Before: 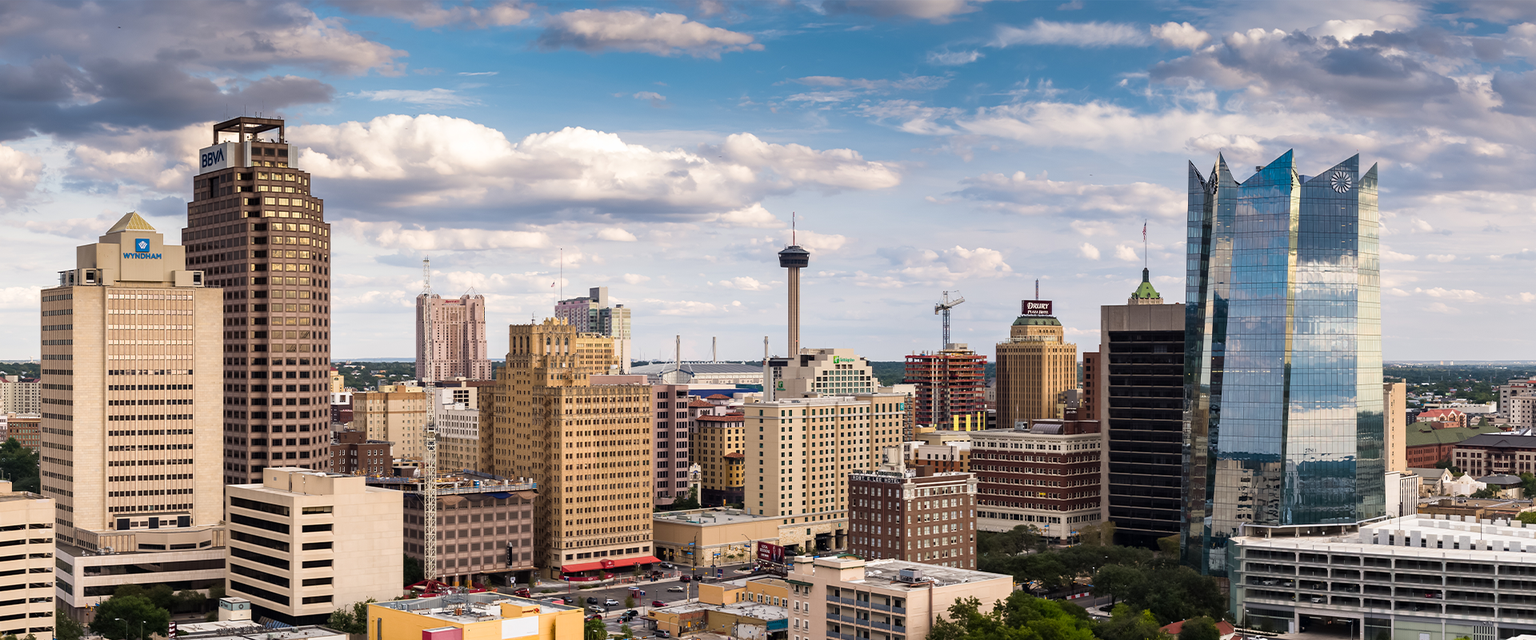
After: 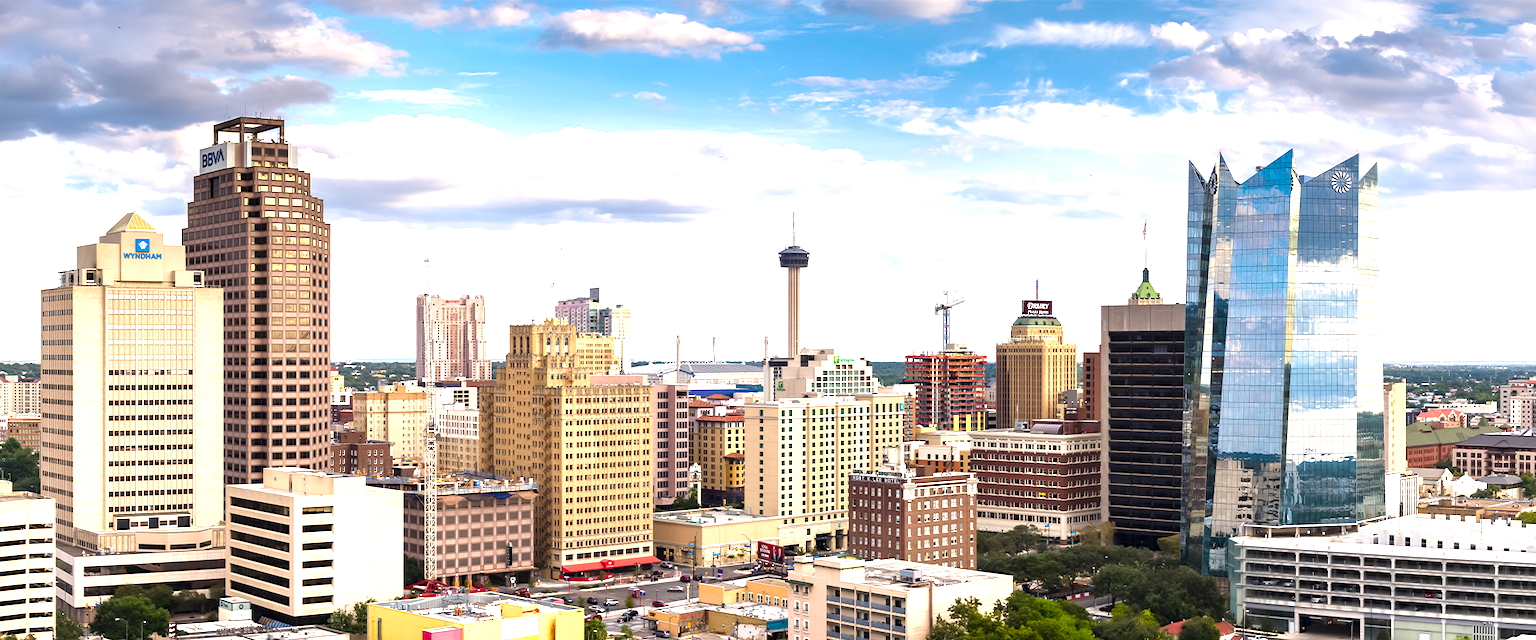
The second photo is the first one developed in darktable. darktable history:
exposure: exposure 0.701 EV, compensate highlight preservation false
color balance rgb: perceptual saturation grading › global saturation 1.703%, perceptual saturation grading › highlights -2.619%, perceptual saturation grading › mid-tones 4.206%, perceptual saturation grading › shadows 8.414%, perceptual brilliance grading › global brilliance 9.692%, perceptual brilliance grading › shadows 15.107%
